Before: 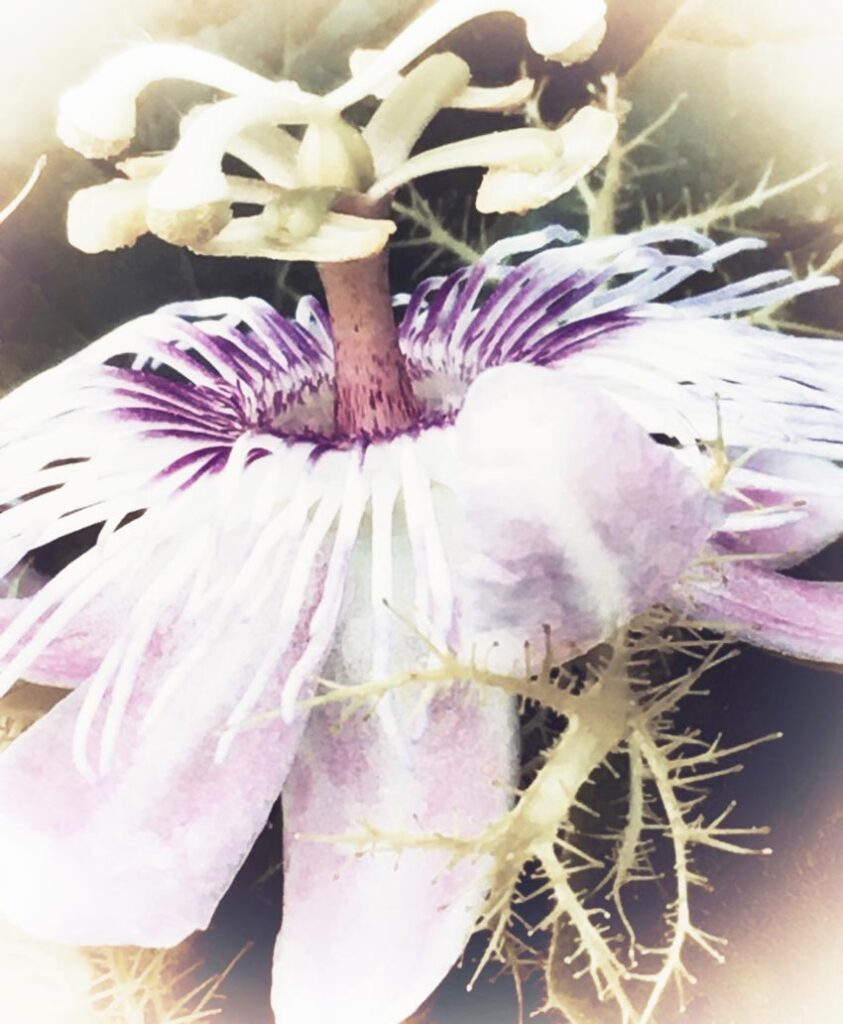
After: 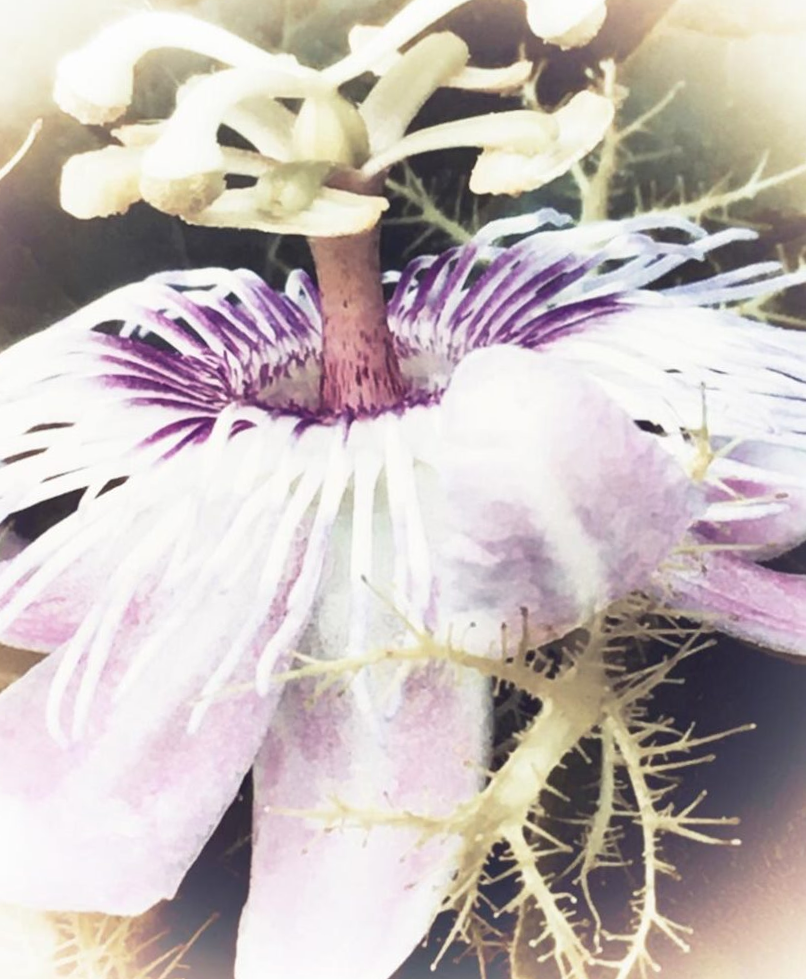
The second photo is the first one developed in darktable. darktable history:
crop and rotate: angle -2.17°
